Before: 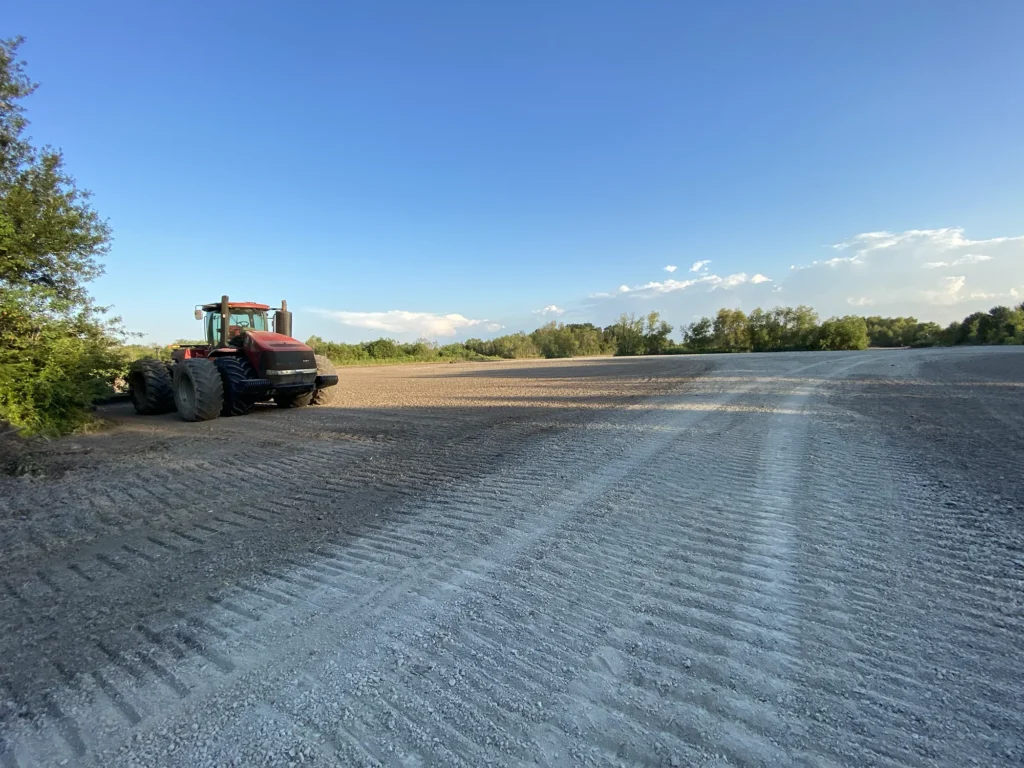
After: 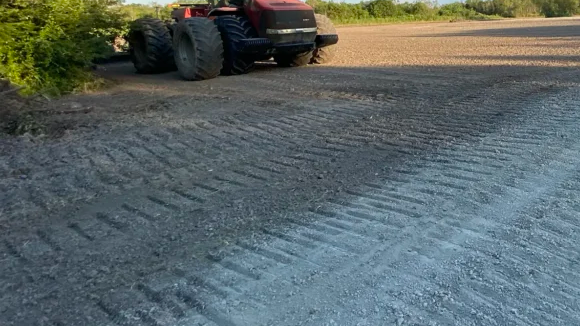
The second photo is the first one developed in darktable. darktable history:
crop: top 44.41%, right 43.342%, bottom 13.014%
